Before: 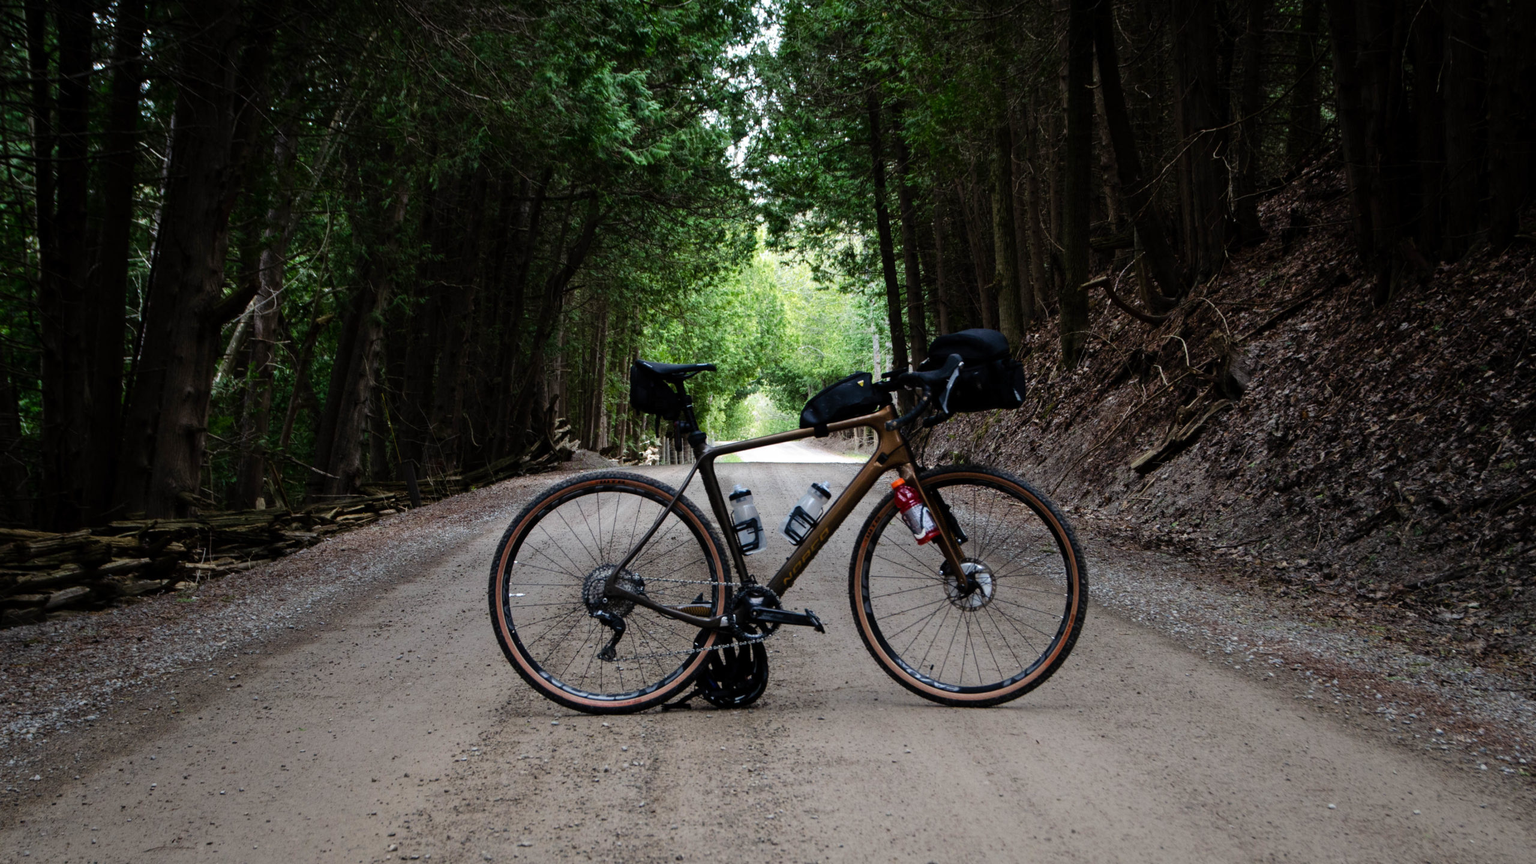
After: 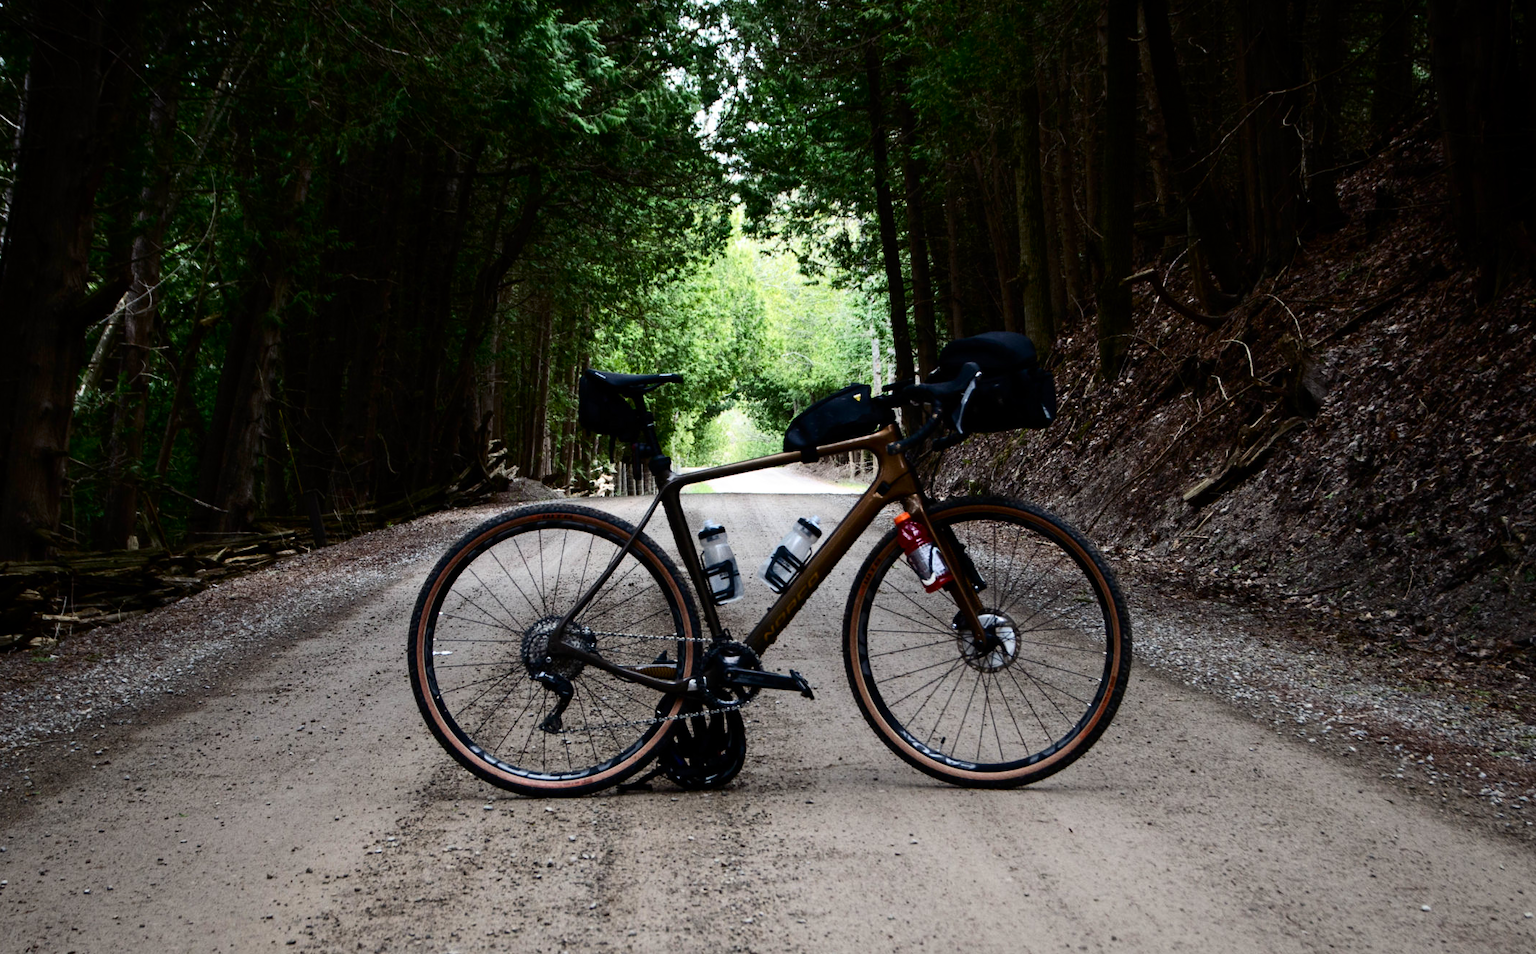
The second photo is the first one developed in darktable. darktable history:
contrast brightness saturation: contrast 0.28
crop: left 9.807%, top 6.259%, right 7.334%, bottom 2.177%
